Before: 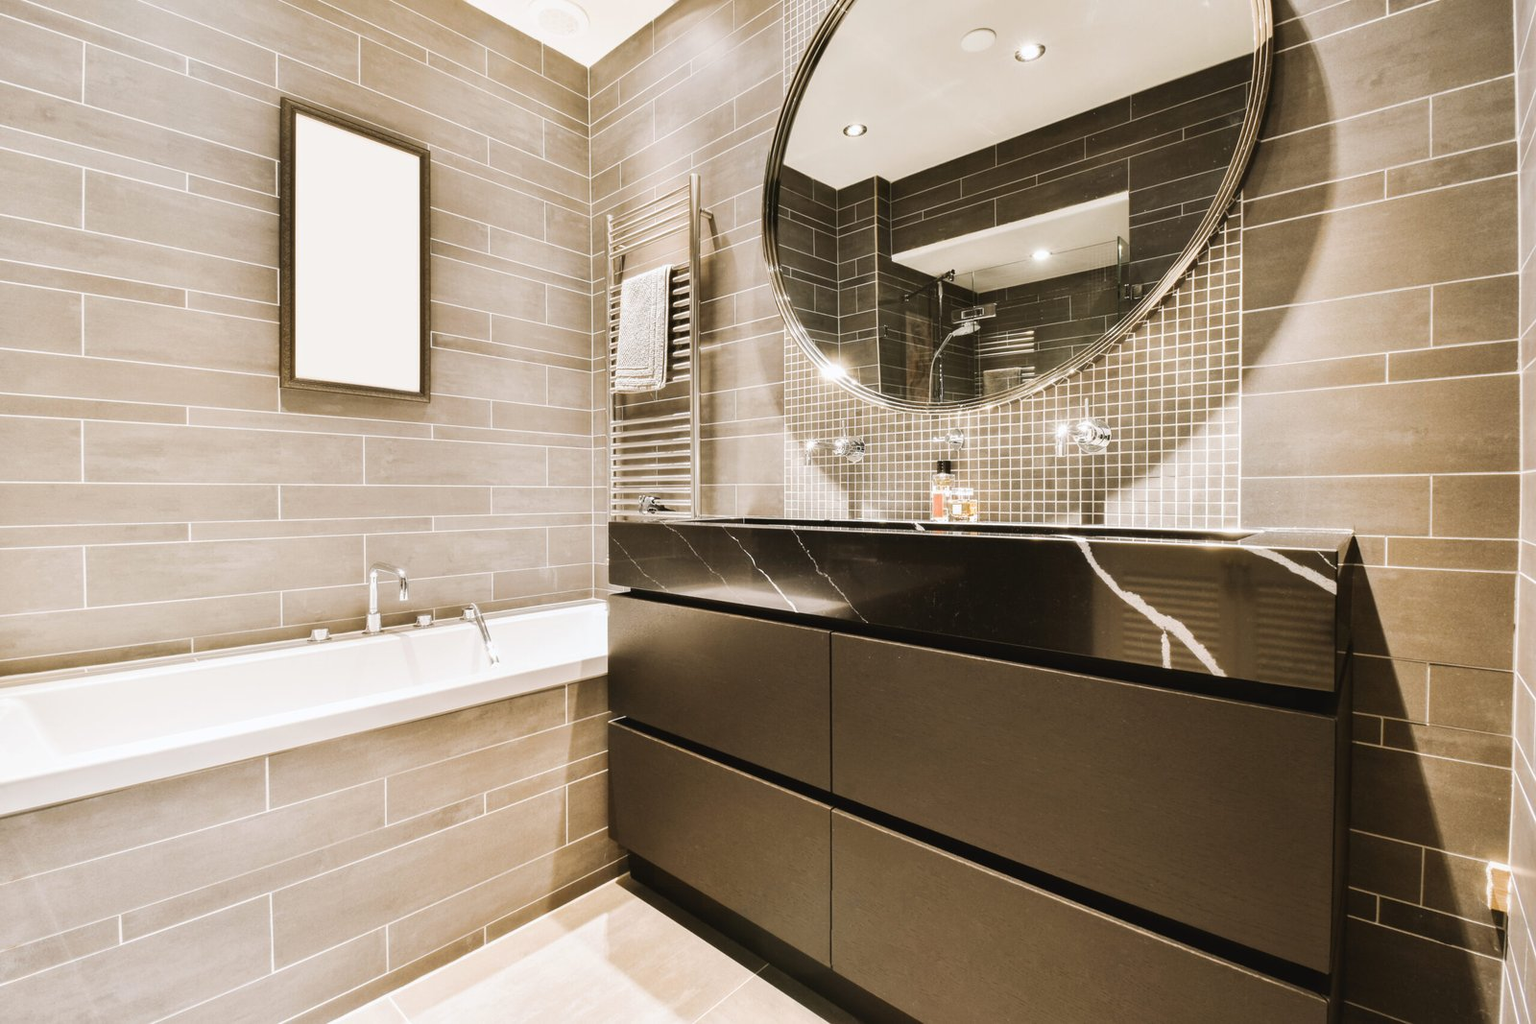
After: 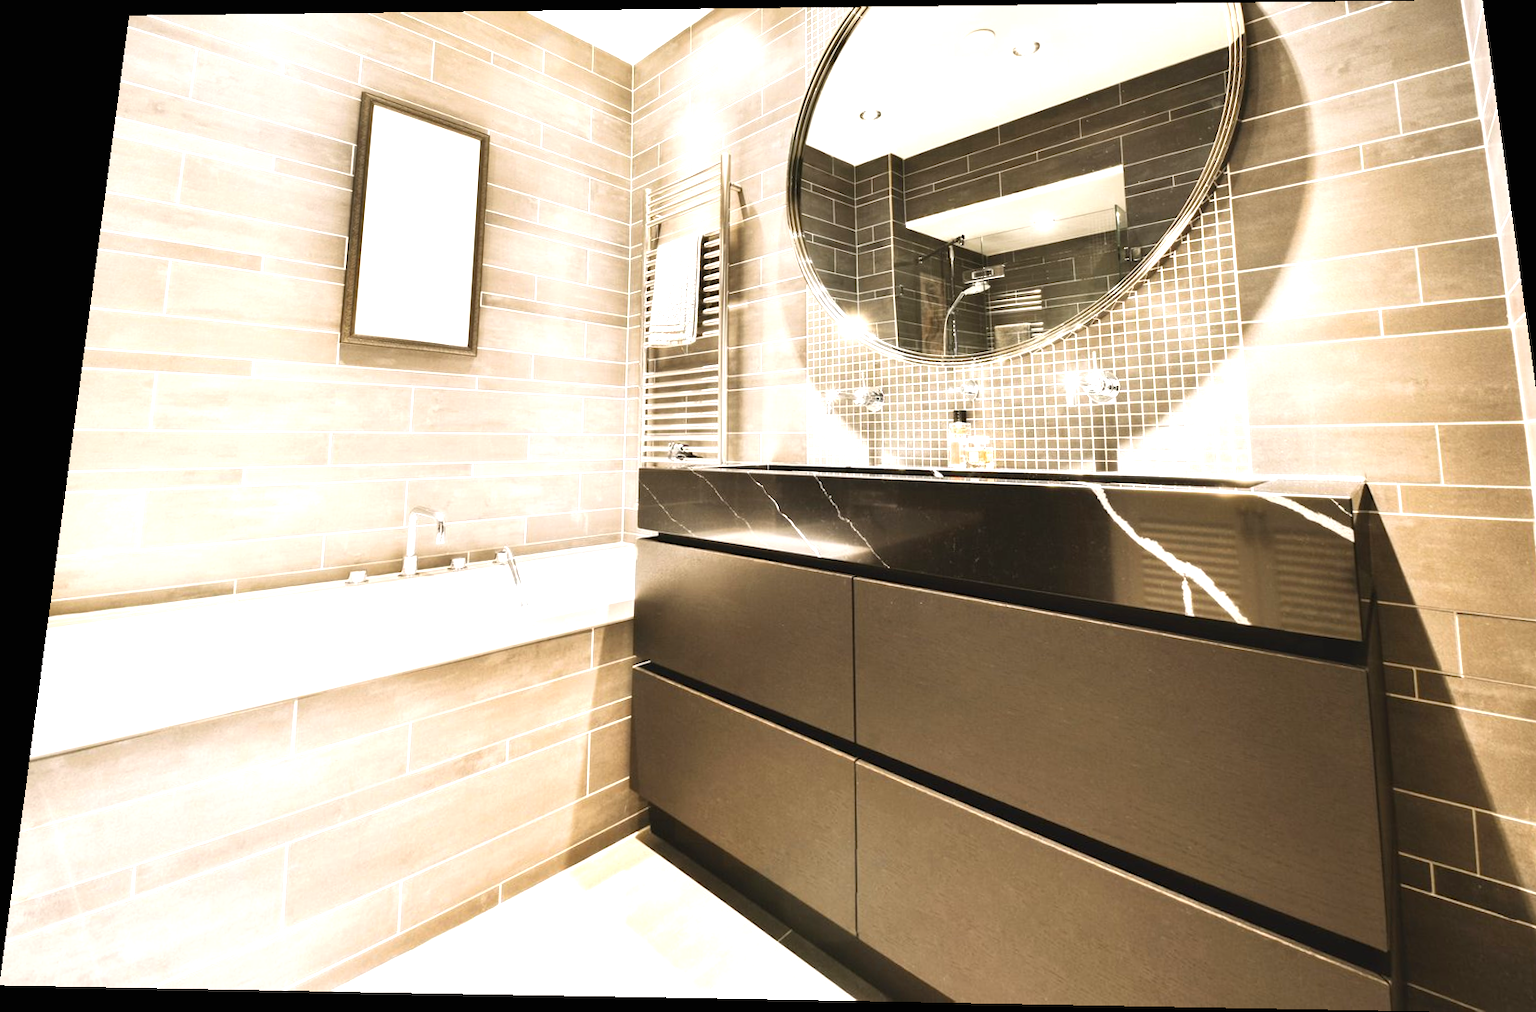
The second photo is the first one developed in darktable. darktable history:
rotate and perspective: rotation 0.128°, lens shift (vertical) -0.181, lens shift (horizontal) -0.044, shear 0.001, automatic cropping off
exposure: black level correction 0, exposure 0.9 EV, compensate highlight preservation false
crop and rotate: right 5.167%
